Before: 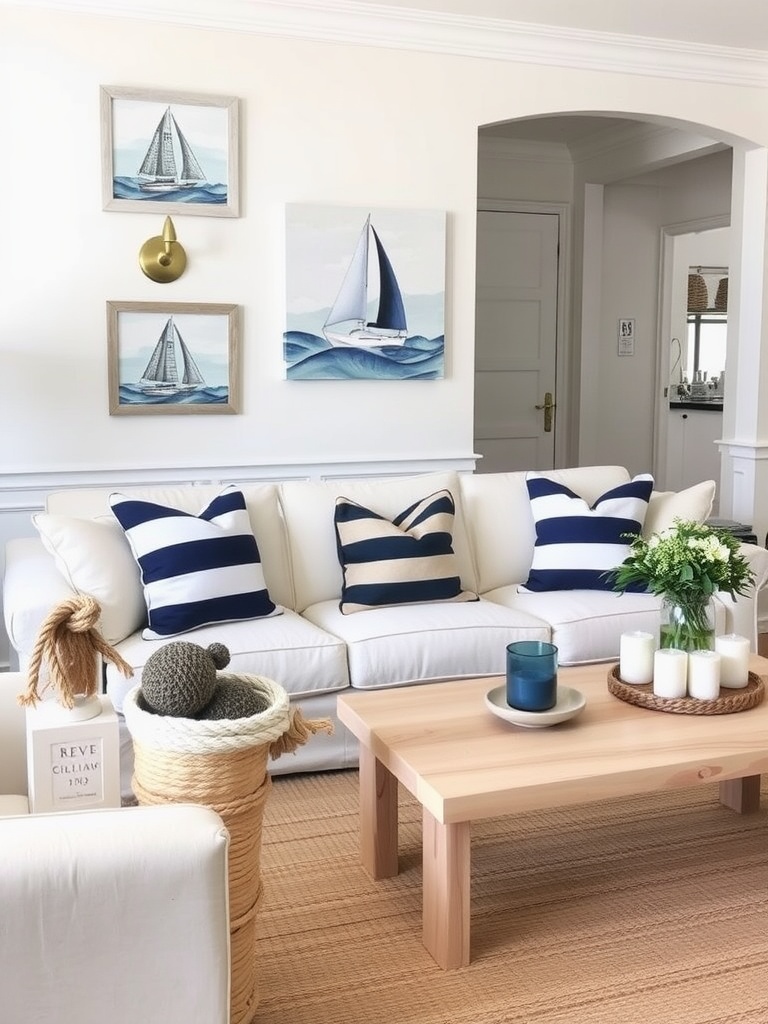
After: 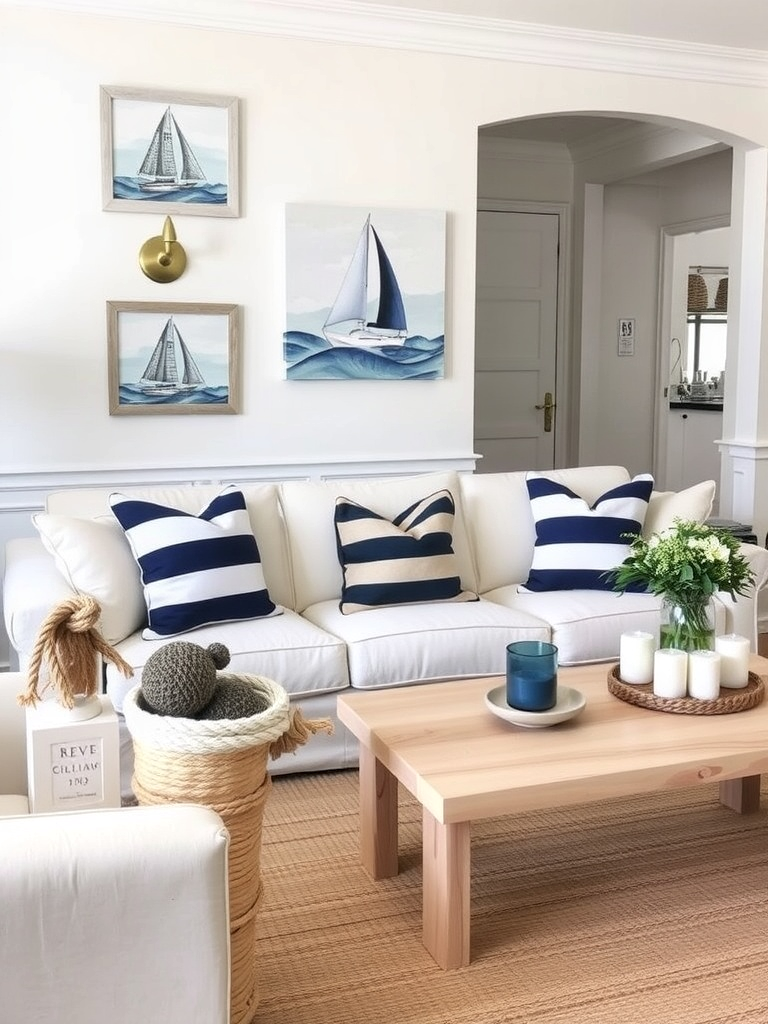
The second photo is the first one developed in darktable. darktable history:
local contrast: highlights 104%, shadows 102%, detail 120%, midtone range 0.2
